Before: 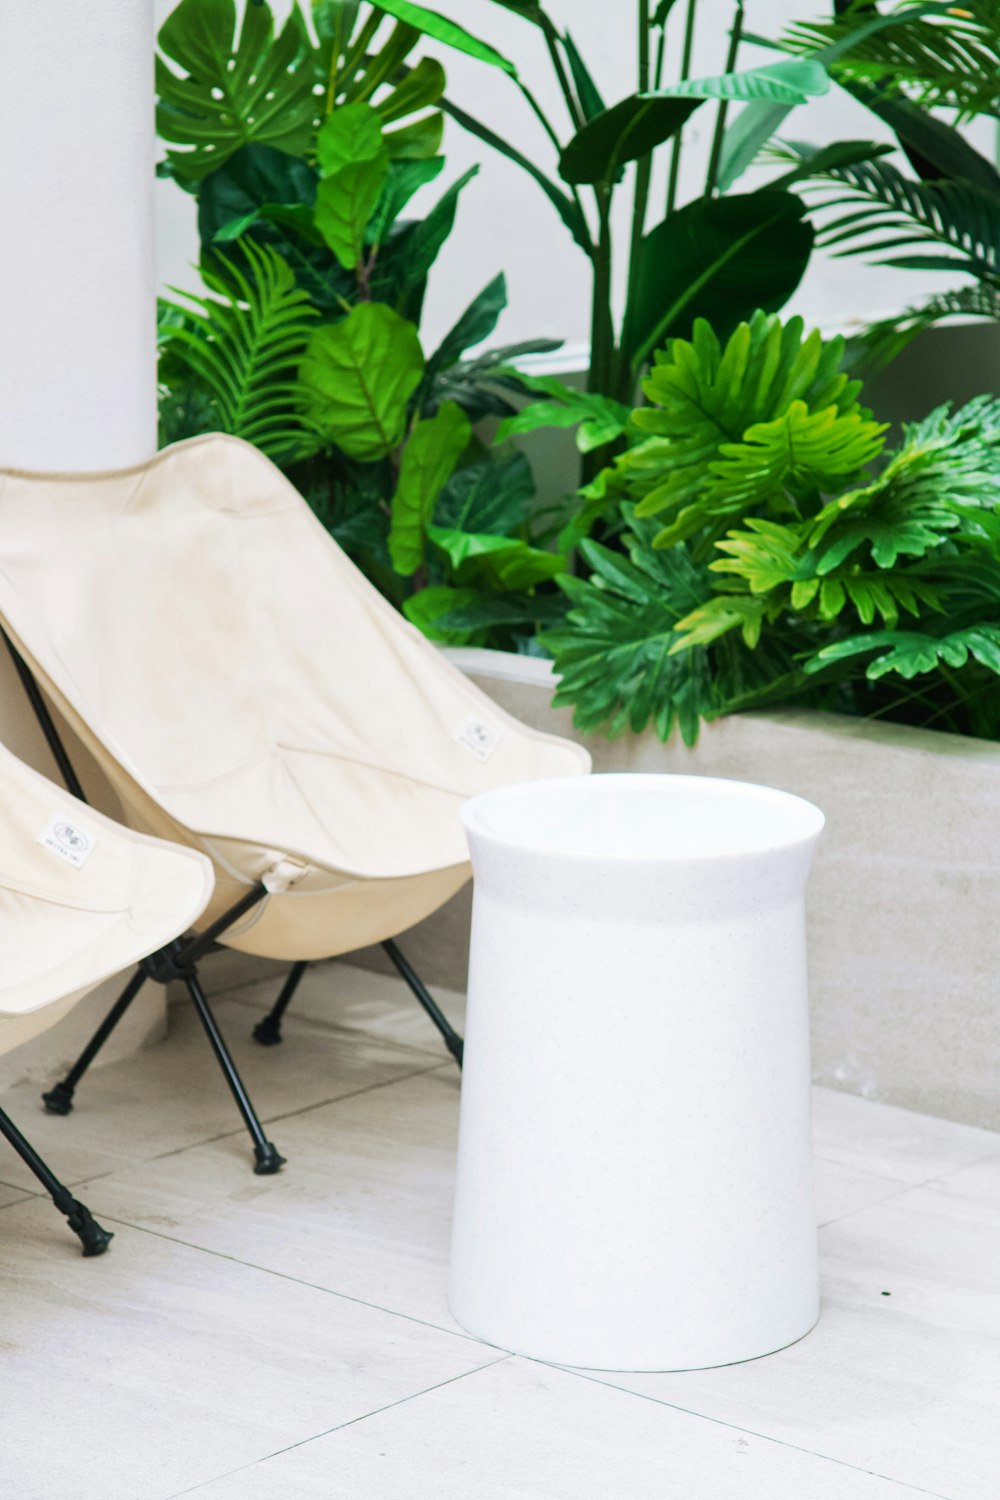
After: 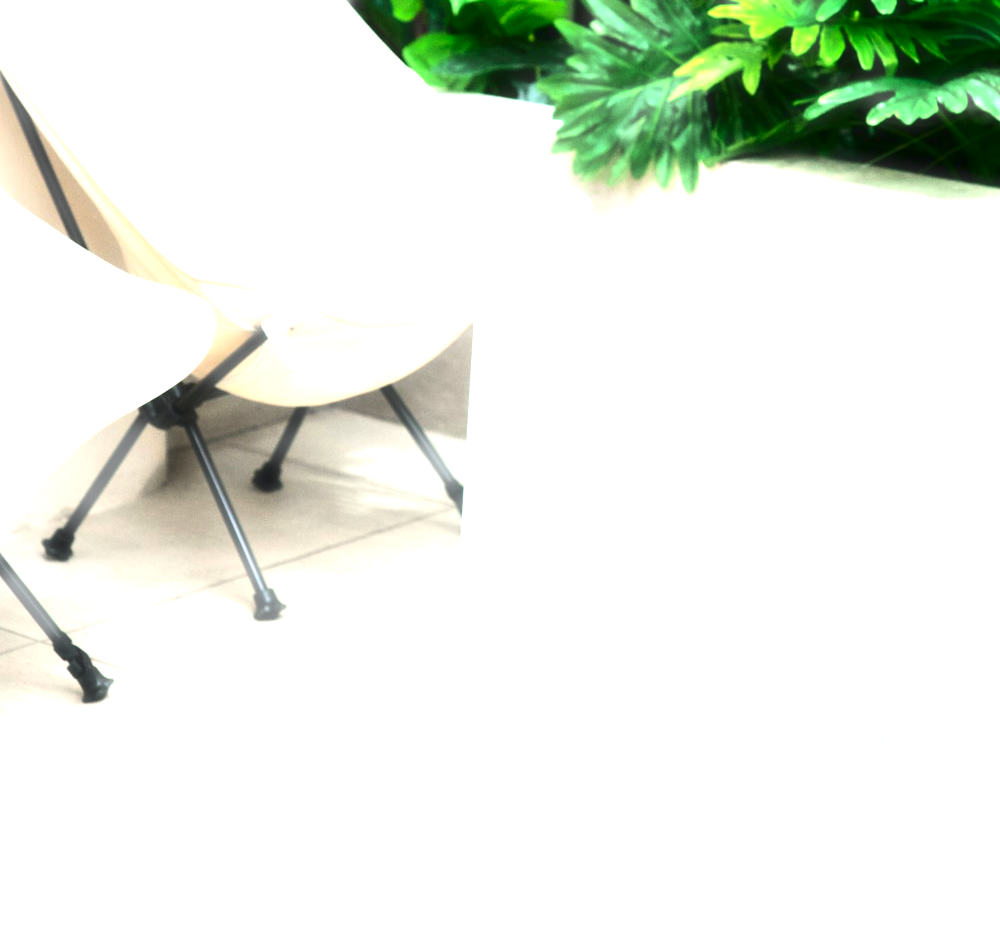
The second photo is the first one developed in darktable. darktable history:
contrast brightness saturation: contrast 0.217, brightness -0.187, saturation 0.234
haze removal: strength -0.887, distance 0.225, adaptive false
crop and rotate: top 36.989%
exposure: exposure 1.225 EV, compensate highlight preservation false
tone equalizer: edges refinement/feathering 500, mask exposure compensation -1.57 EV, preserve details guided filter
